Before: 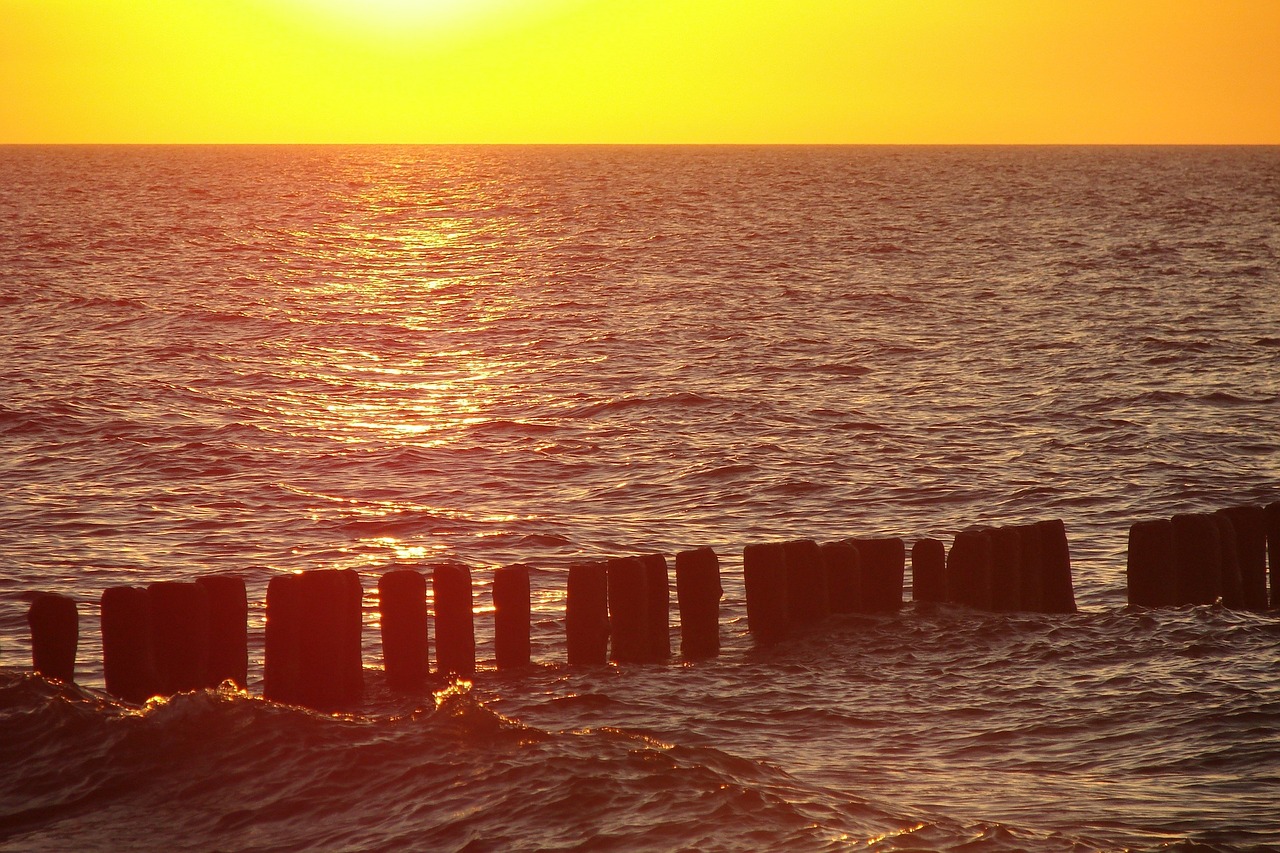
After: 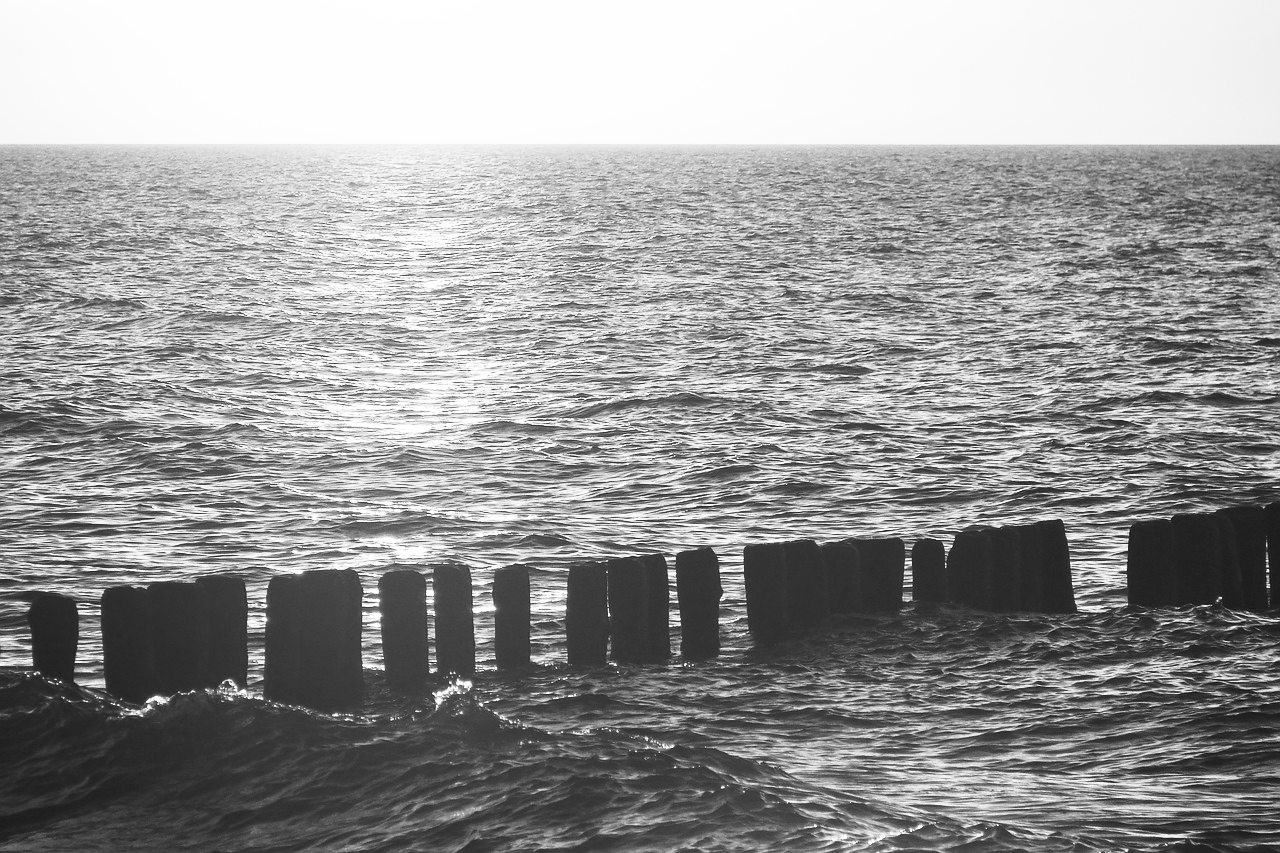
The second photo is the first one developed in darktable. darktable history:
contrast brightness saturation: contrast 0.53, brightness 0.47, saturation -1
exposure: compensate highlight preservation false
